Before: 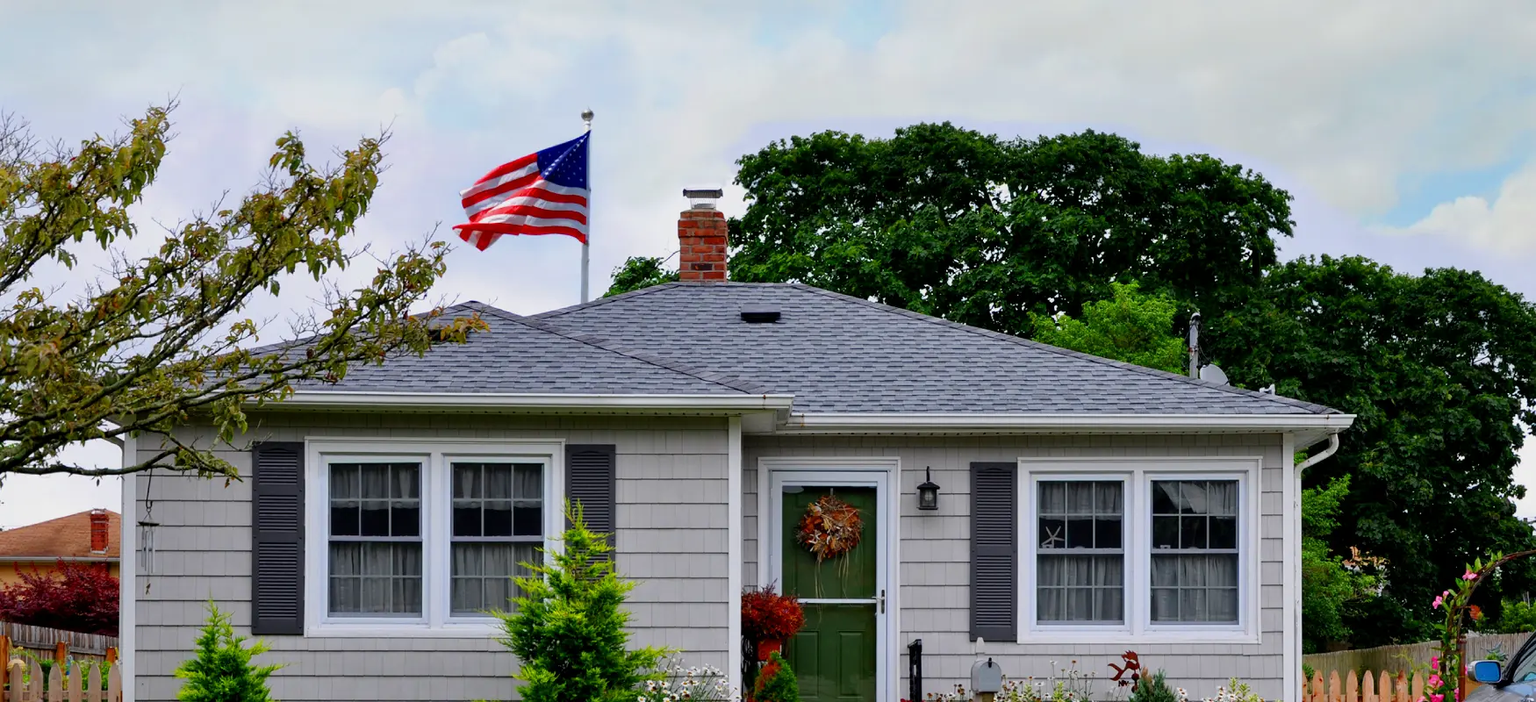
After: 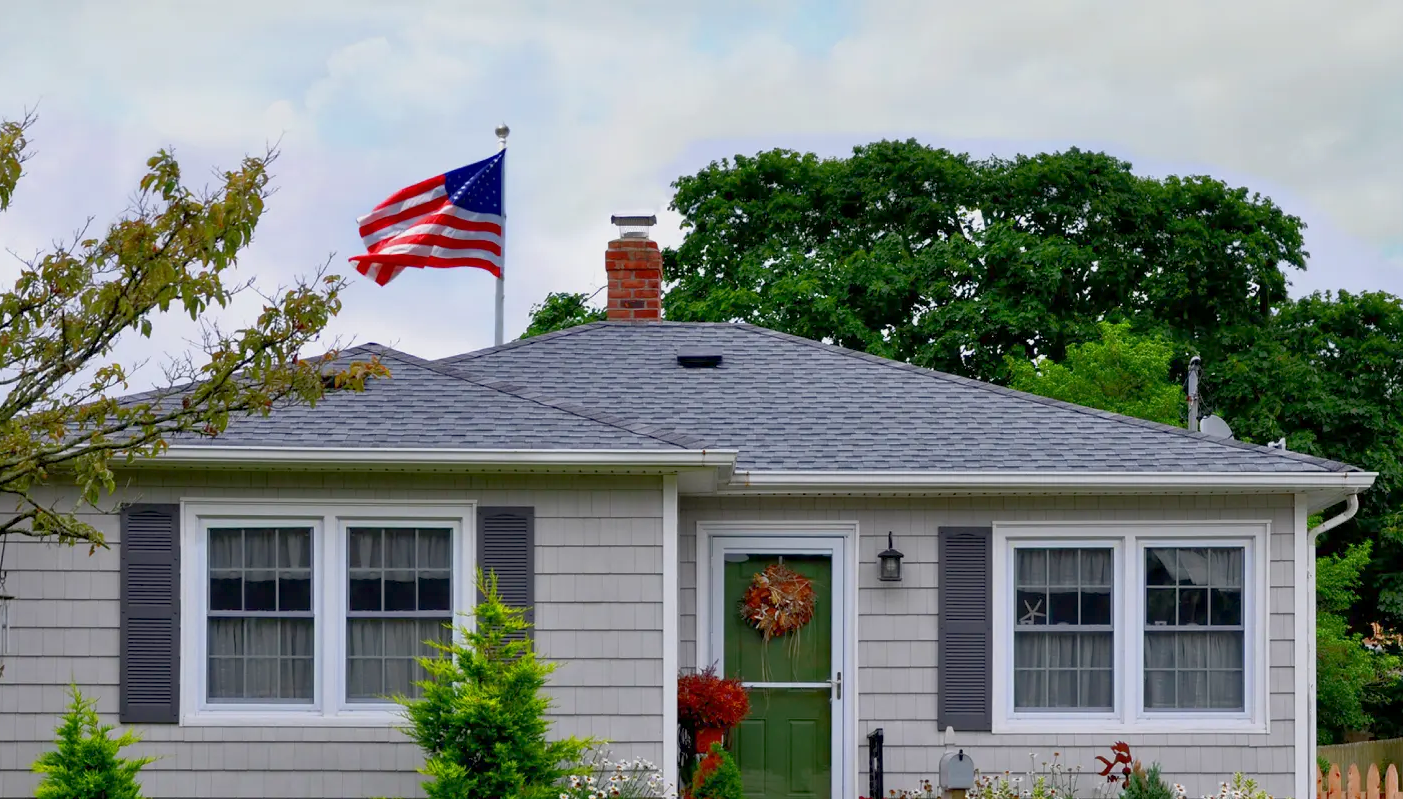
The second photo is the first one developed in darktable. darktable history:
crop and rotate: left 9.597%, right 10.195%
rgb curve: curves: ch0 [(0, 0) (0.072, 0.166) (0.217, 0.293) (0.414, 0.42) (1, 1)], compensate middle gray true, preserve colors basic power
